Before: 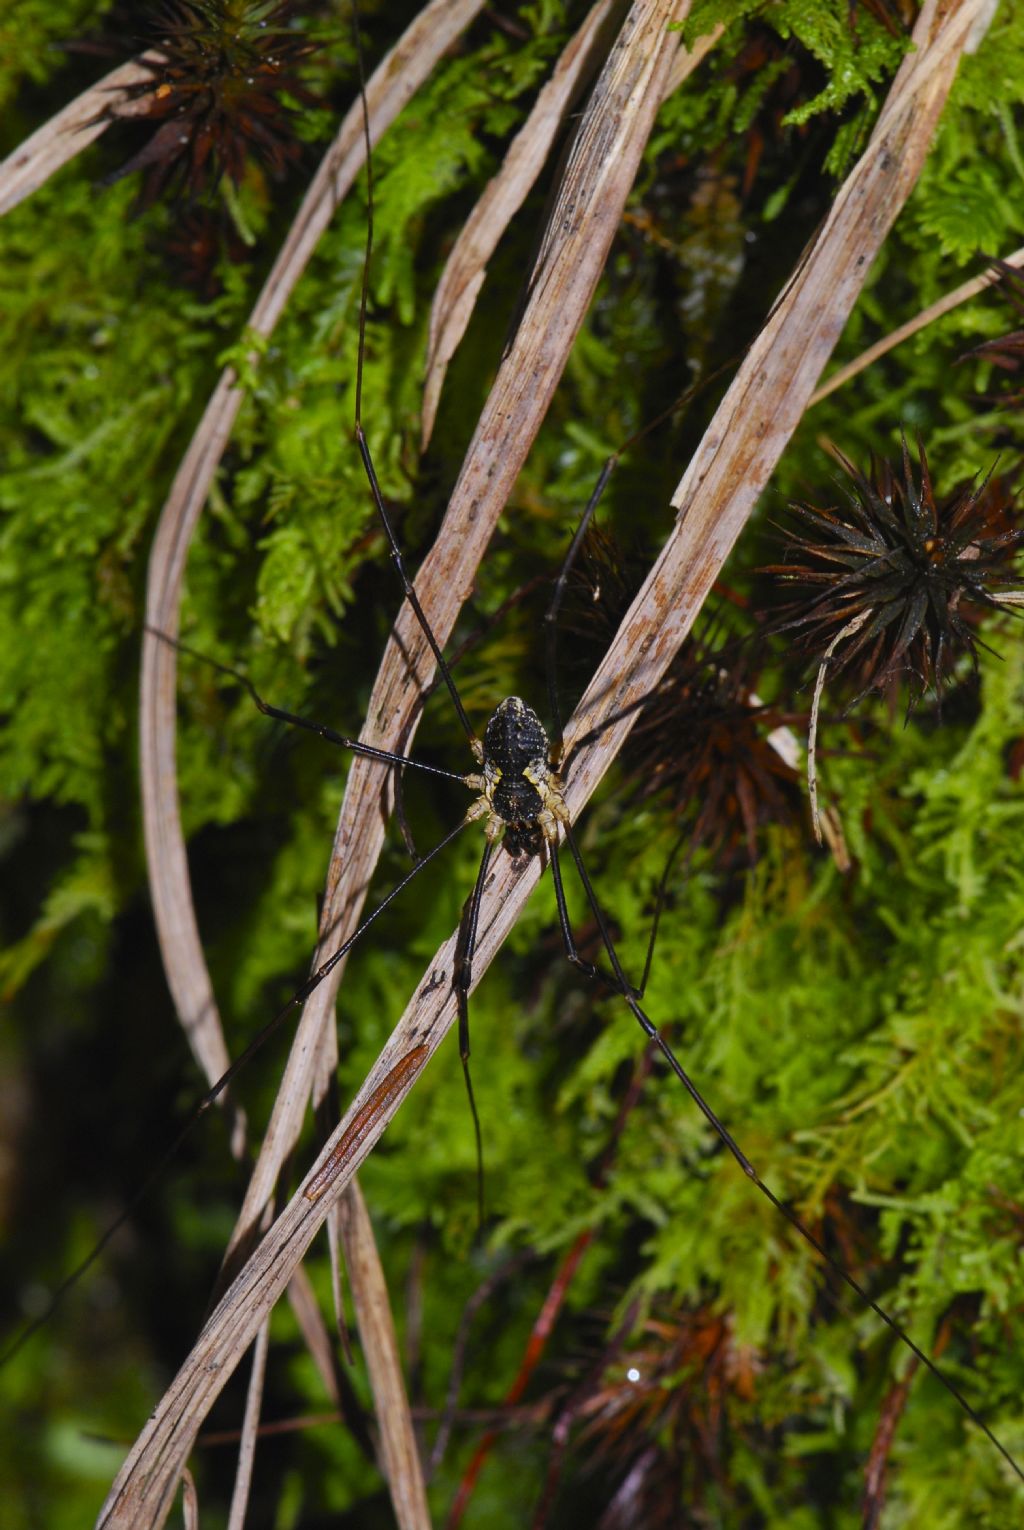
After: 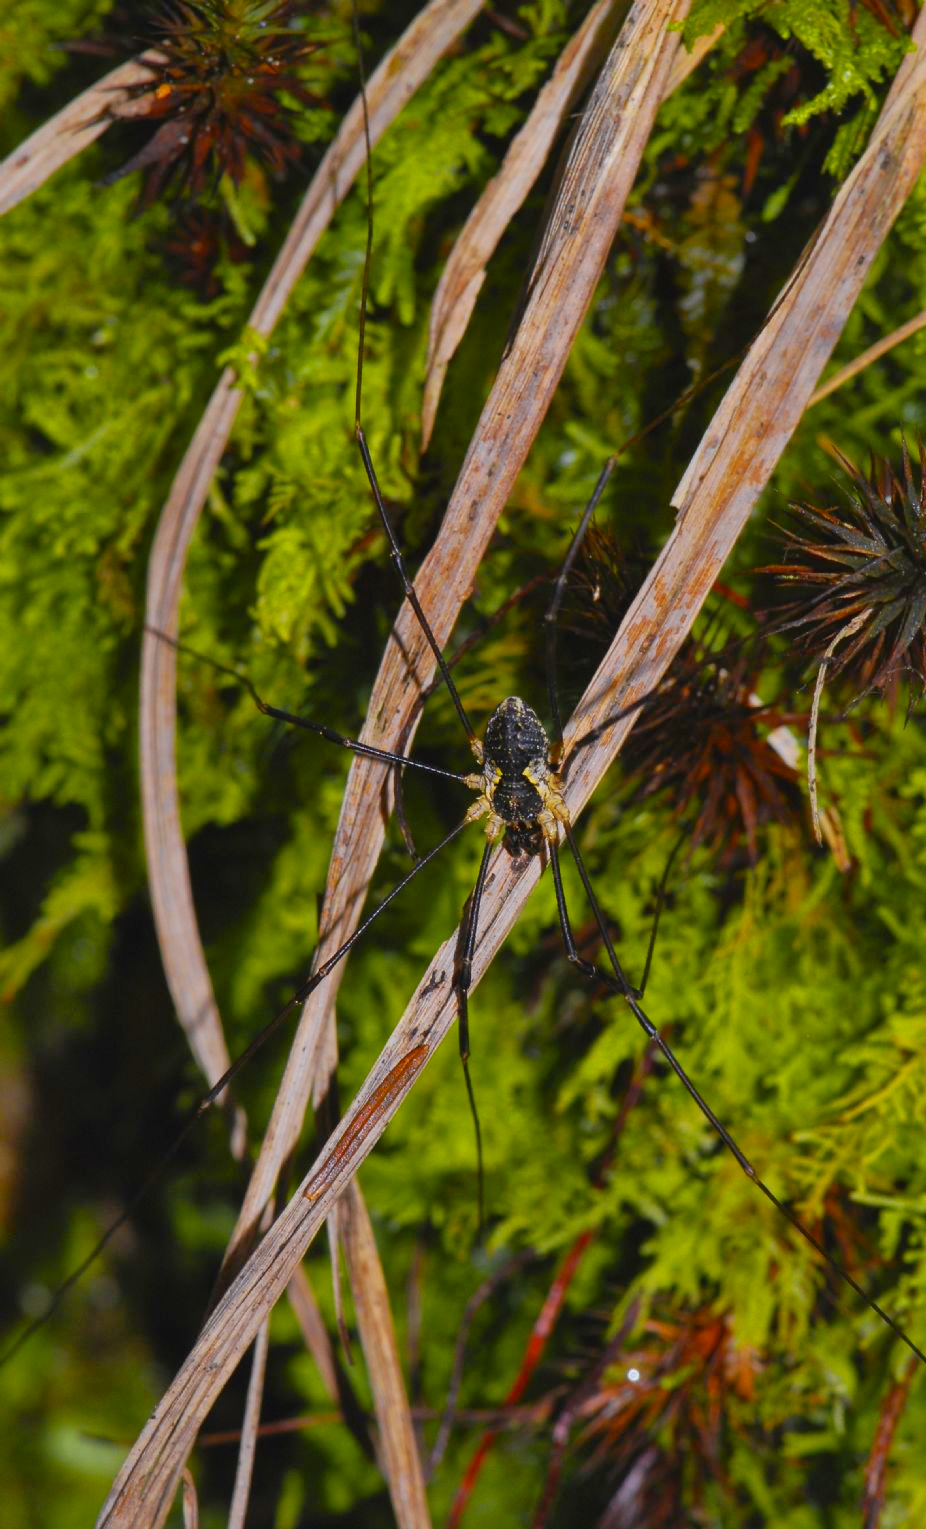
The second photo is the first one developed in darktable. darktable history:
color zones: curves: ch0 [(0, 0.511) (0.143, 0.531) (0.286, 0.56) (0.429, 0.5) (0.571, 0.5) (0.714, 0.5) (0.857, 0.5) (1, 0.5)]; ch1 [(0, 0.525) (0.143, 0.705) (0.286, 0.715) (0.429, 0.35) (0.571, 0.35) (0.714, 0.35) (0.857, 0.4) (1, 0.4)]; ch2 [(0, 0.572) (0.143, 0.512) (0.286, 0.473) (0.429, 0.45) (0.571, 0.5) (0.714, 0.5) (0.857, 0.518) (1, 0.518)]
shadows and highlights: on, module defaults
crop: right 9.482%, bottom 0.016%
